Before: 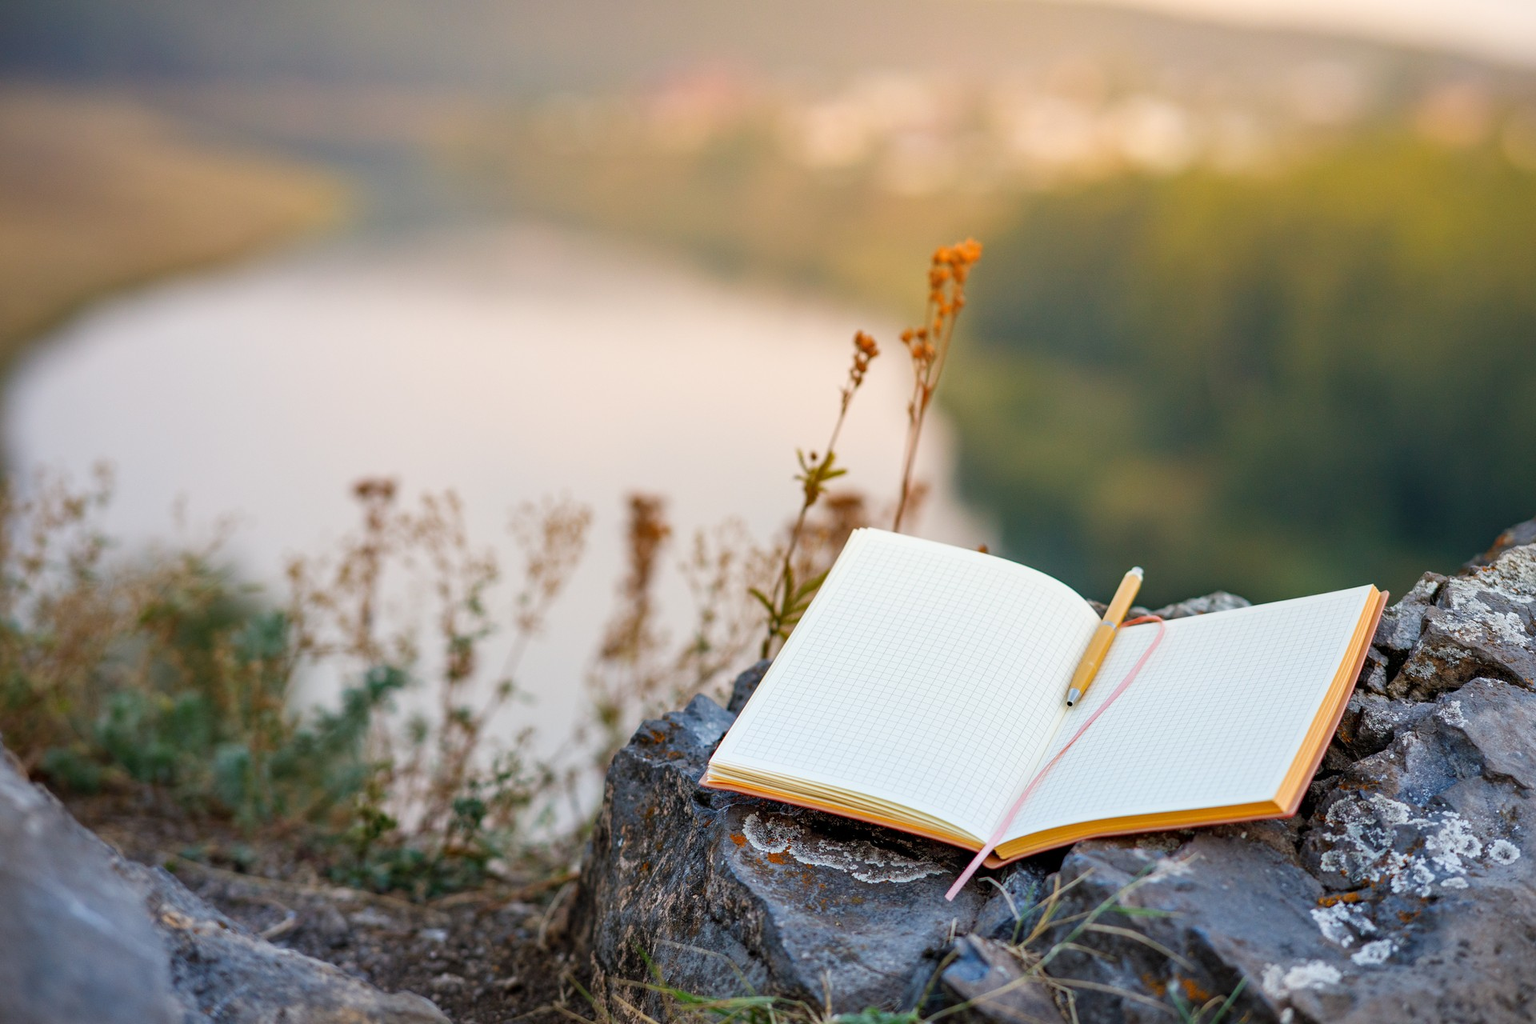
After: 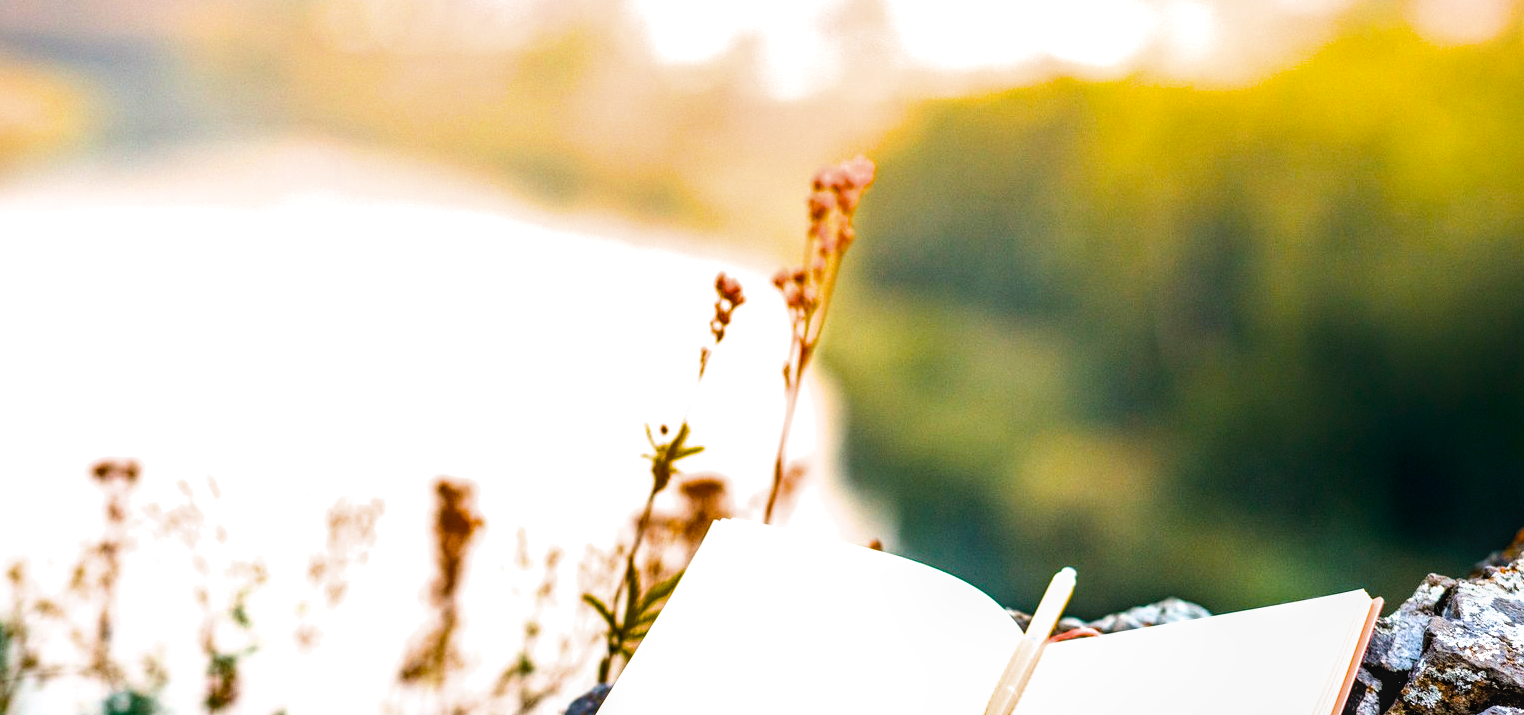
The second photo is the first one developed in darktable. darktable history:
filmic rgb: middle gray luminance 21.65%, black relative exposure -14.05 EV, white relative exposure 2.98 EV, target black luminance 0%, hardness 8.84, latitude 60.12%, contrast 1.214, highlights saturation mix 5.72%, shadows ↔ highlights balance 40.74%
tone equalizer: -8 EV -0.746 EV, -7 EV -0.714 EV, -6 EV -0.633 EV, -5 EV -0.408 EV, -3 EV 0.401 EV, -2 EV 0.6 EV, -1 EV 0.676 EV, +0 EV 0.761 EV
local contrast: on, module defaults
color calibration: illuminant same as pipeline (D50), adaptation none (bypass), x 0.332, y 0.334, temperature 5006.86 K
exposure: black level correction 0.001, compensate highlight preservation false
color balance rgb: perceptual saturation grading › global saturation 34.95%, perceptual saturation grading › highlights -24.739%, perceptual saturation grading › shadows 49.463%, perceptual brilliance grading › highlights 19.884%, perceptual brilliance grading › mid-tones 19.115%, perceptual brilliance grading › shadows -19.931%, global vibrance 20%
crop: left 18.409%, top 11.091%, right 2.187%, bottom 33.004%
shadows and highlights: shadows -87.81, highlights -35.79, soften with gaussian
